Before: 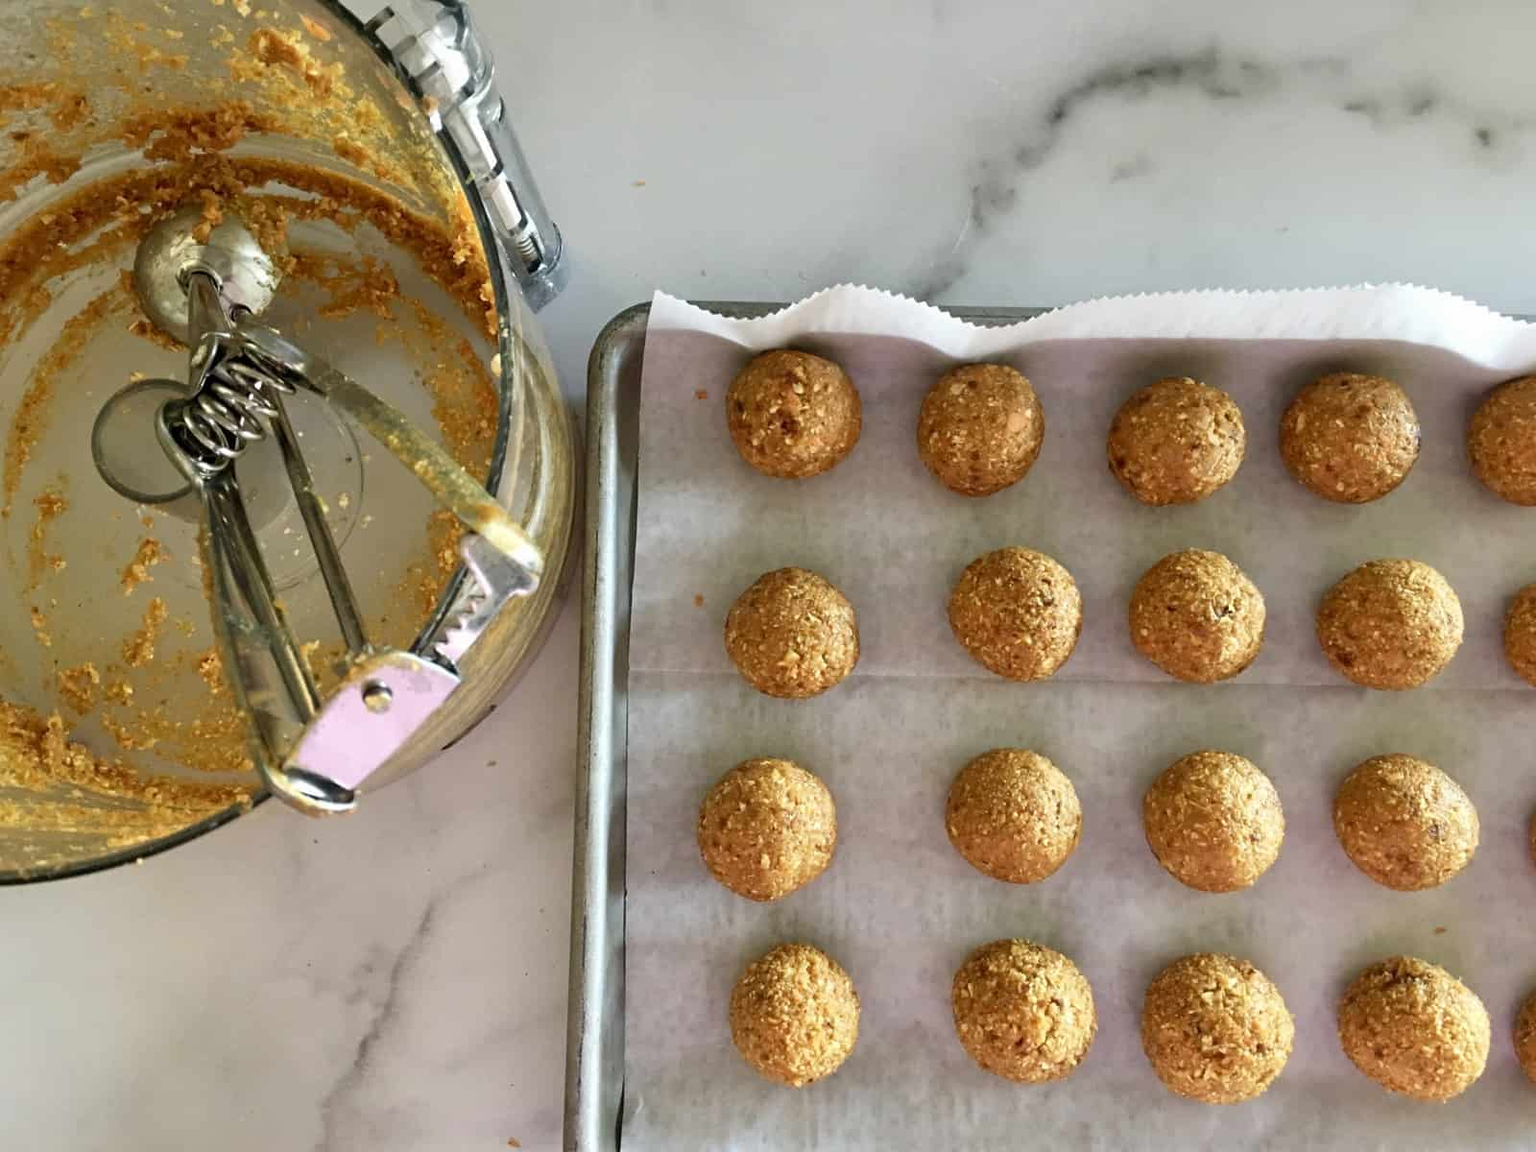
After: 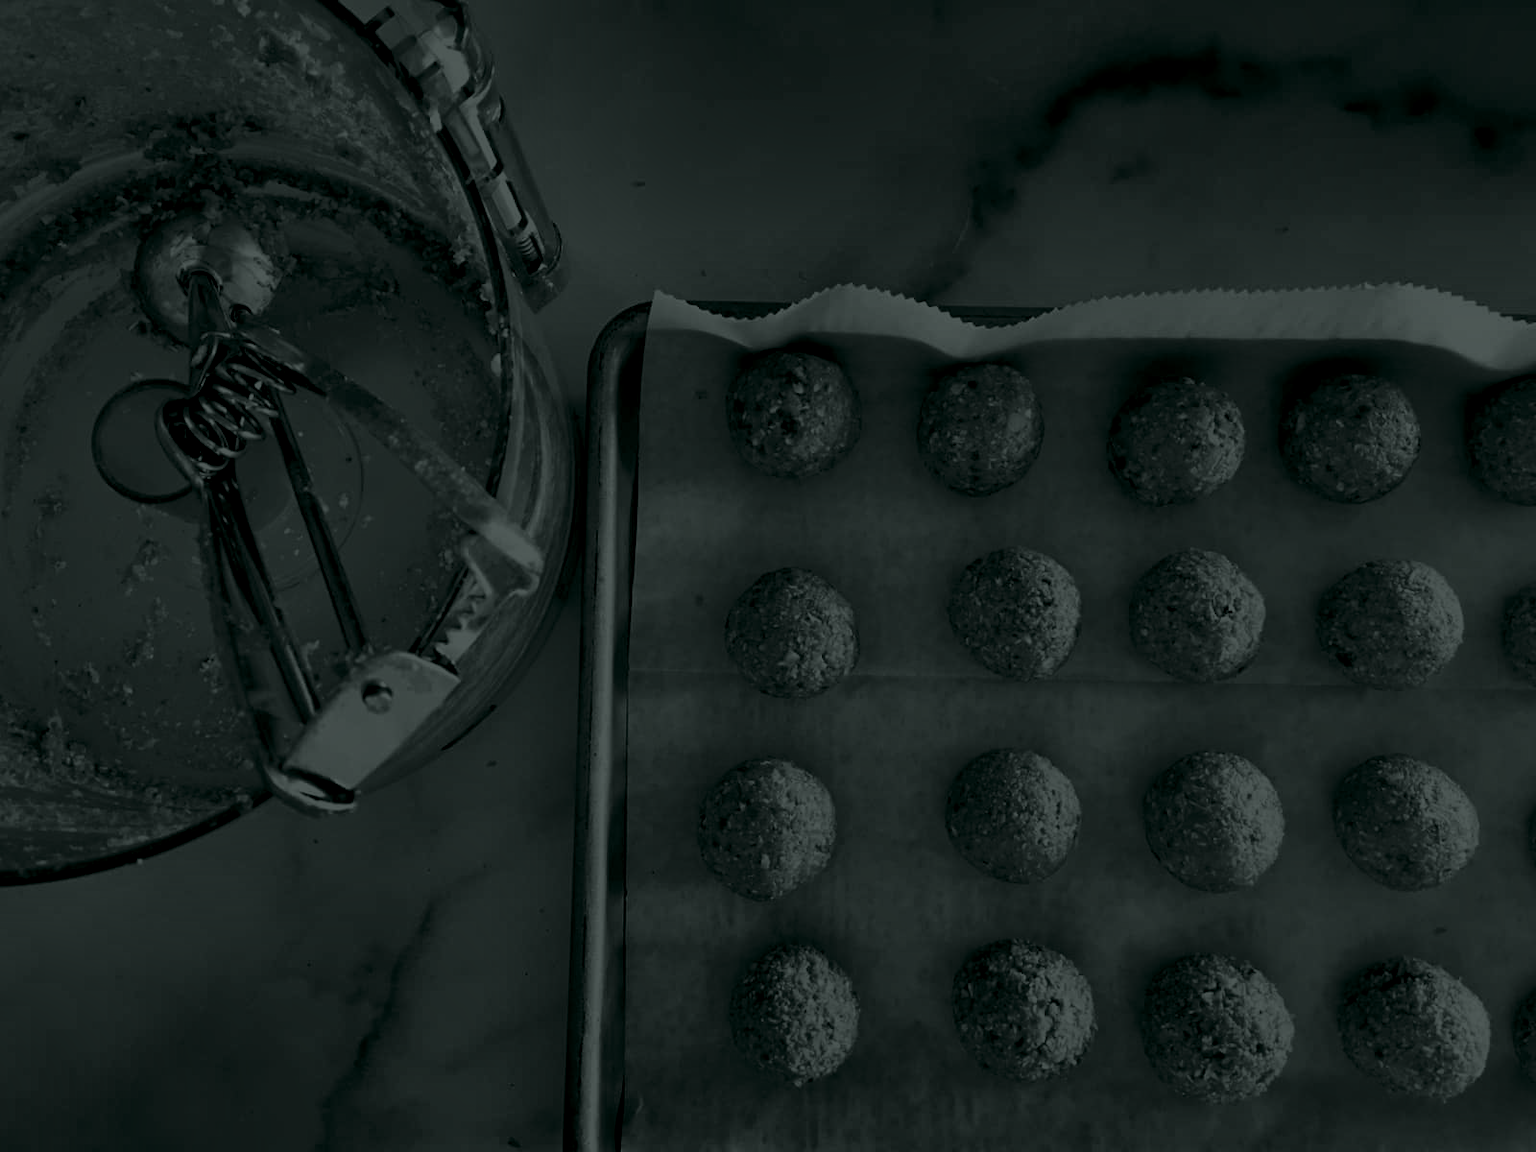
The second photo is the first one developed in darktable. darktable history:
exposure: compensate highlight preservation false
shadows and highlights: radius 123.98, shadows 100, white point adjustment -3, highlights -100, highlights color adjustment 89.84%, soften with gaussian
colorize: hue 90°, saturation 19%, lightness 1.59%, version 1
